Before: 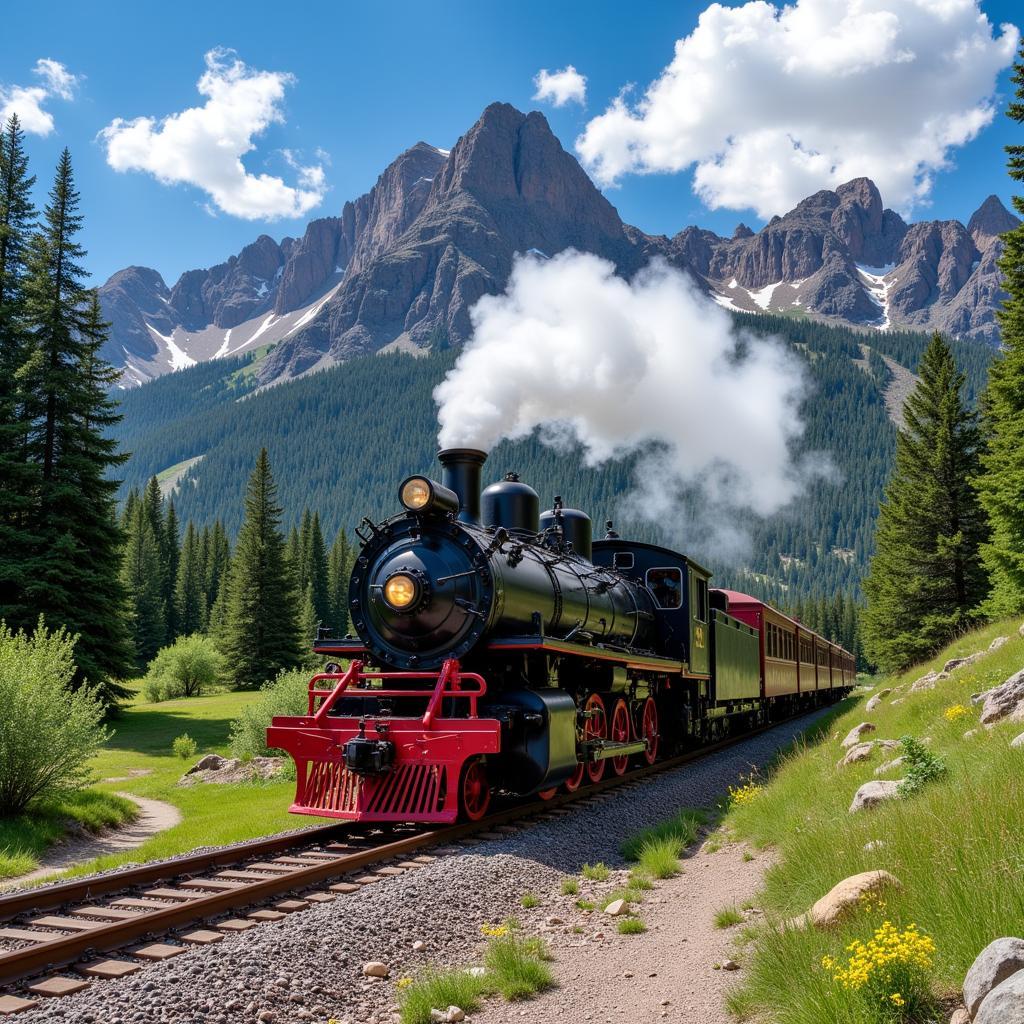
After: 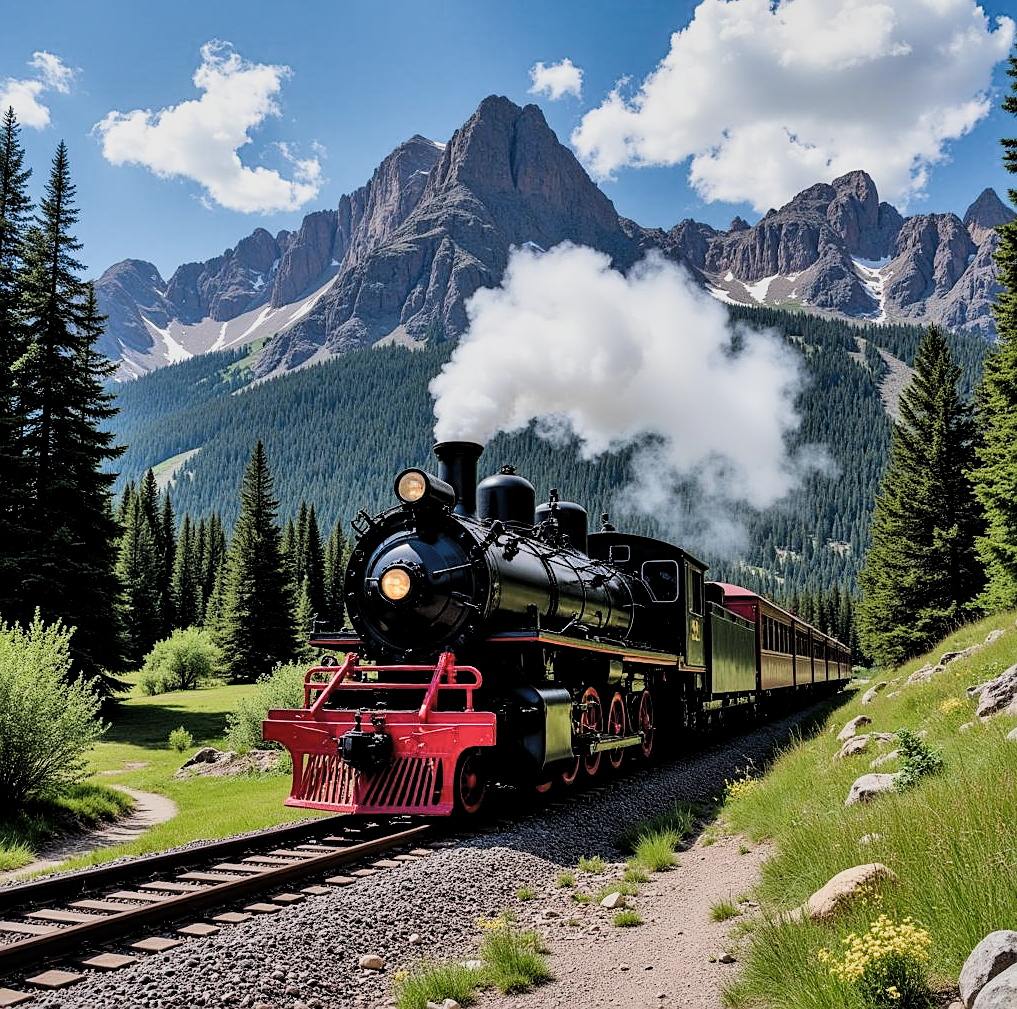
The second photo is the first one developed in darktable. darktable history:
shadows and highlights: low approximation 0.01, soften with gaussian
local contrast: mode bilateral grid, contrast 20, coarseness 50, detail 119%, midtone range 0.2
filmic rgb: black relative exposure -5.08 EV, white relative exposure 3.95 EV, hardness 2.89, contrast 1.298, color science v4 (2020)
sharpen: on, module defaults
crop: left 0.474%, top 0.741%, right 0.15%, bottom 0.628%
tone equalizer: mask exposure compensation -0.486 EV
